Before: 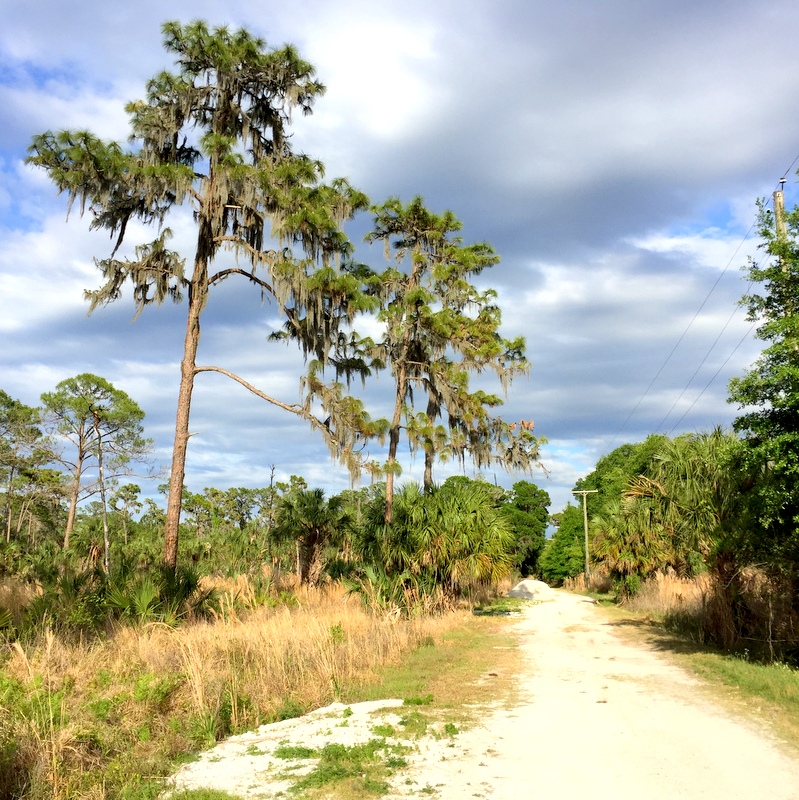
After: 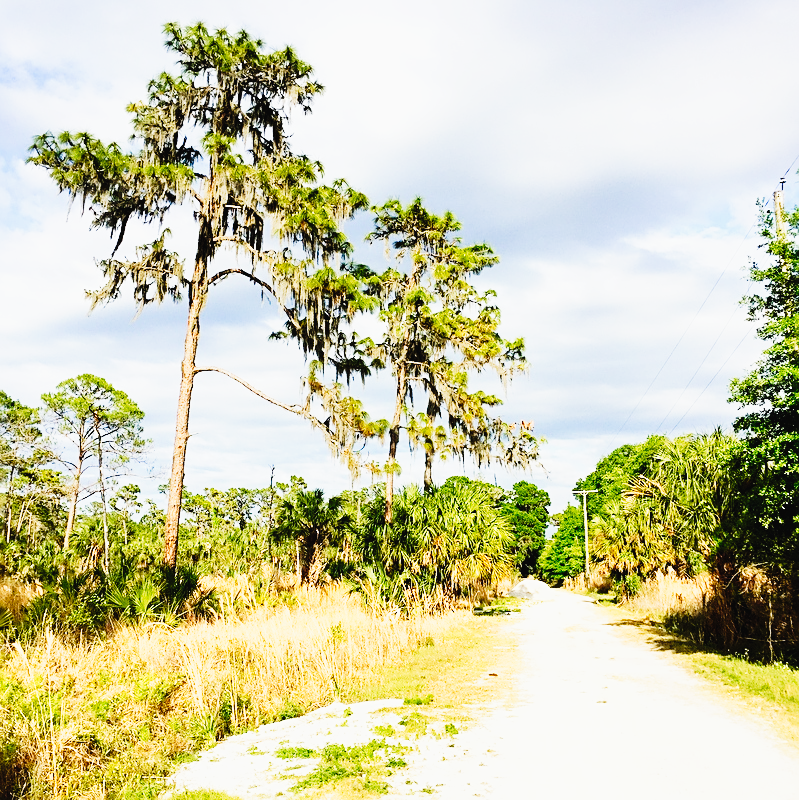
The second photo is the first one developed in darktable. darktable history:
base curve: curves: ch0 [(0, 0) (0.032, 0.025) (0.121, 0.166) (0.206, 0.329) (0.605, 0.79) (1, 1)], preserve colors none
sharpen: on, module defaults
tone curve: curves: ch0 [(0, 0.023) (0.087, 0.065) (0.184, 0.168) (0.45, 0.54) (0.57, 0.683) (0.706, 0.841) (0.877, 0.948) (1, 0.984)]; ch1 [(0, 0) (0.388, 0.369) (0.447, 0.447) (0.505, 0.5) (0.534, 0.528) (0.57, 0.571) (0.592, 0.602) (0.644, 0.663) (1, 1)]; ch2 [(0, 0) (0.314, 0.223) (0.427, 0.405) (0.492, 0.496) (0.524, 0.547) (0.534, 0.57) (0.583, 0.605) (0.673, 0.667) (1, 1)], preserve colors none
